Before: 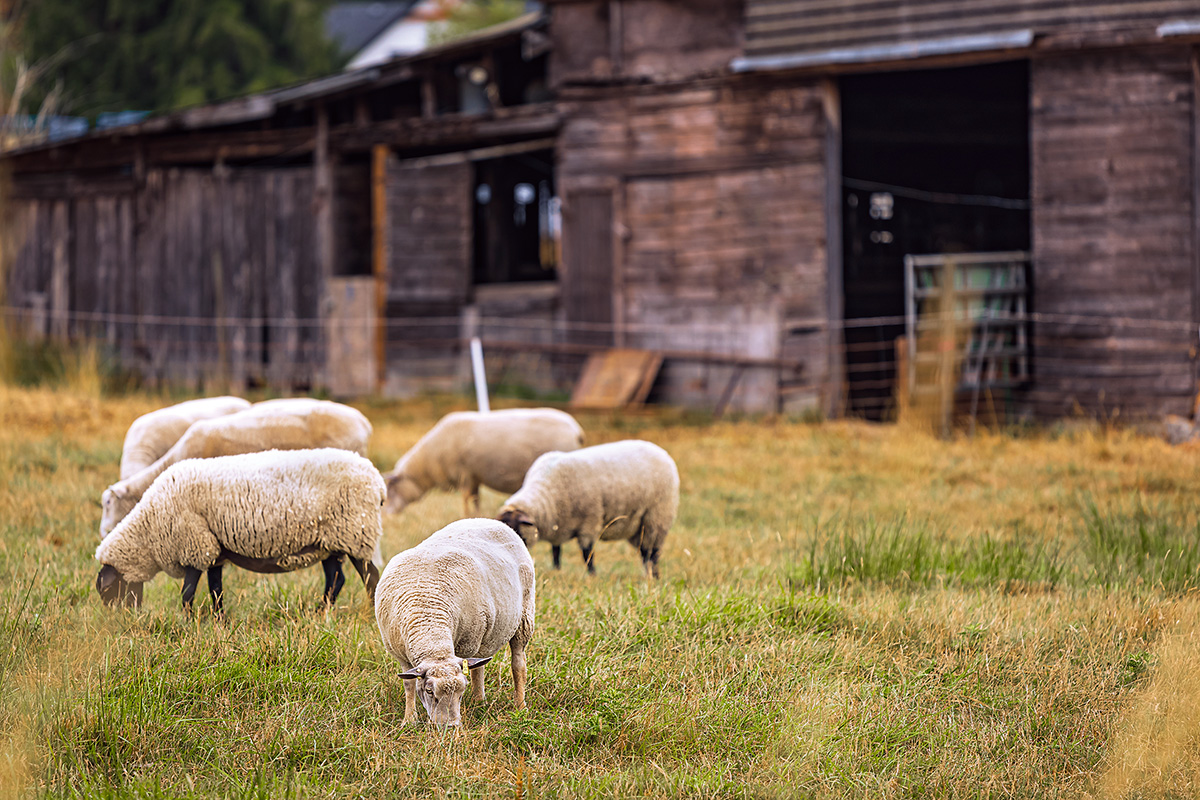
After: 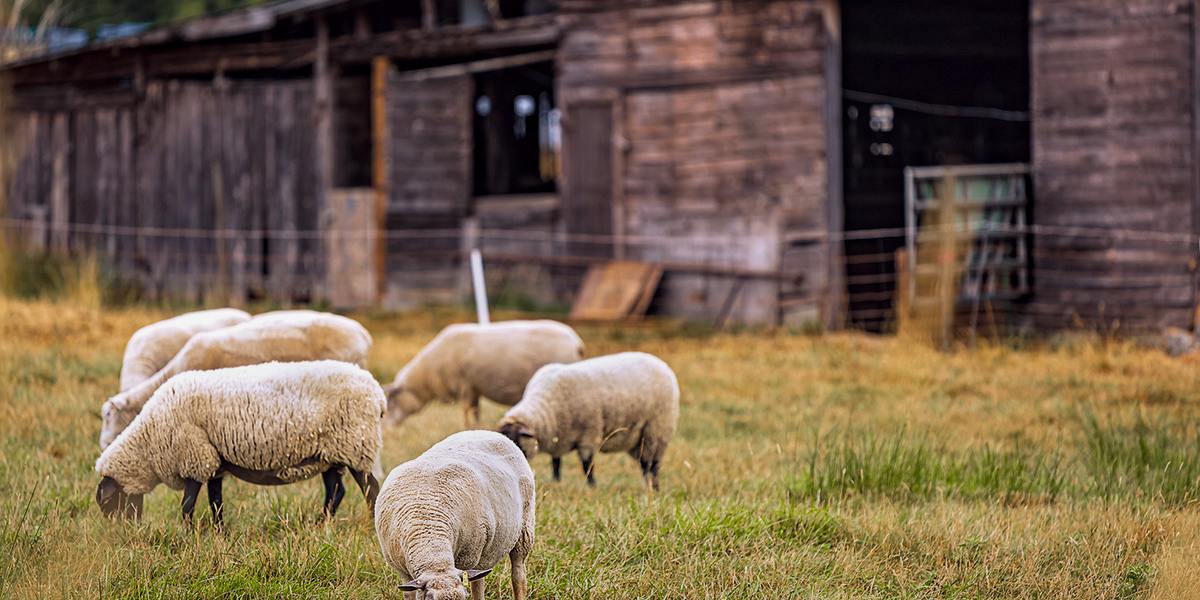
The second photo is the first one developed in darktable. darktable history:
crop: top 11.038%, bottom 13.962%
graduated density: rotation -180°, offset 27.42
shadows and highlights: shadows 25, highlights -25
local contrast: highlights 100%, shadows 100%, detail 120%, midtone range 0.2
